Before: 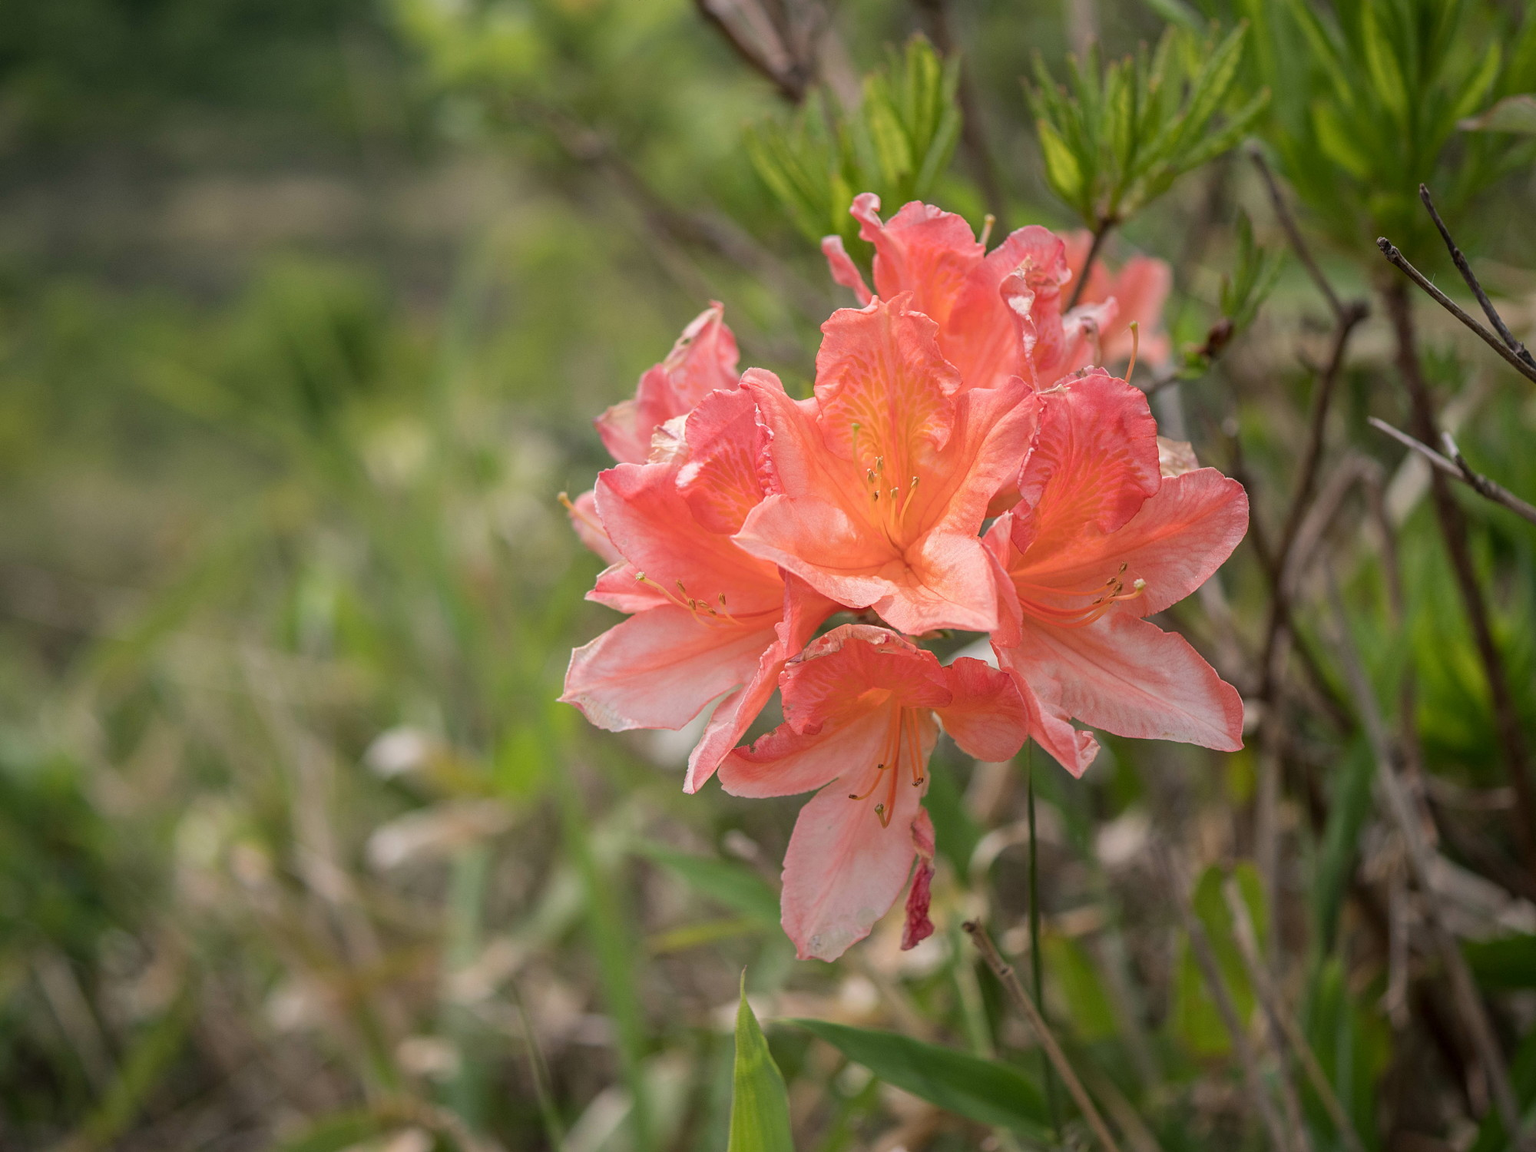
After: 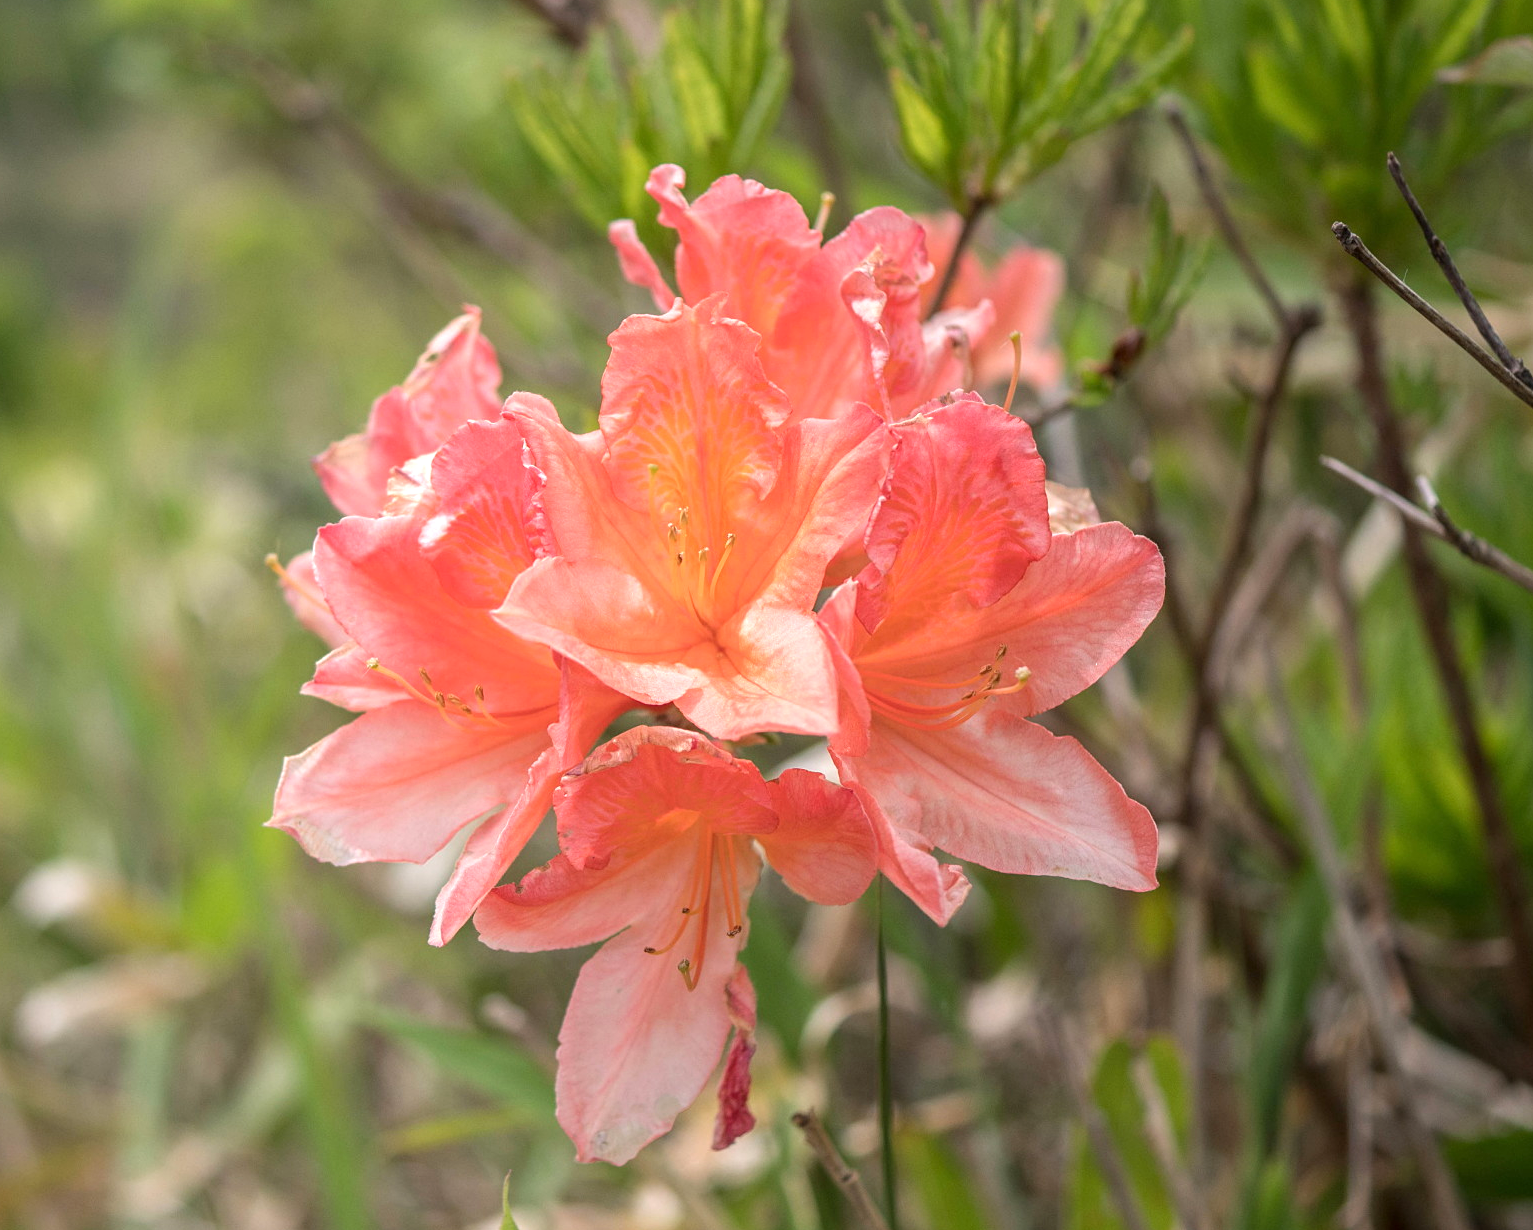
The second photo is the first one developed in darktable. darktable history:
crop: left 23.095%, top 5.827%, bottom 11.854%
exposure: exposure 0.496 EV, compensate highlight preservation false
